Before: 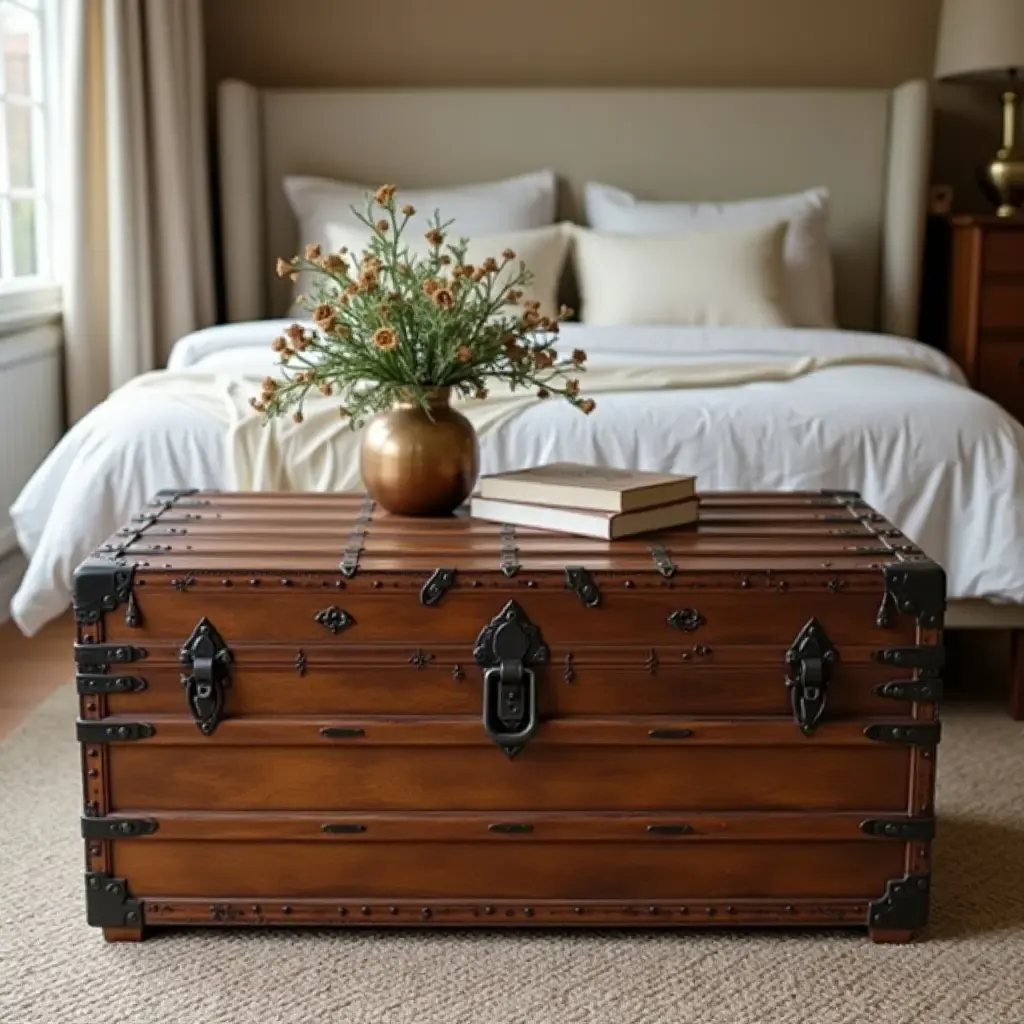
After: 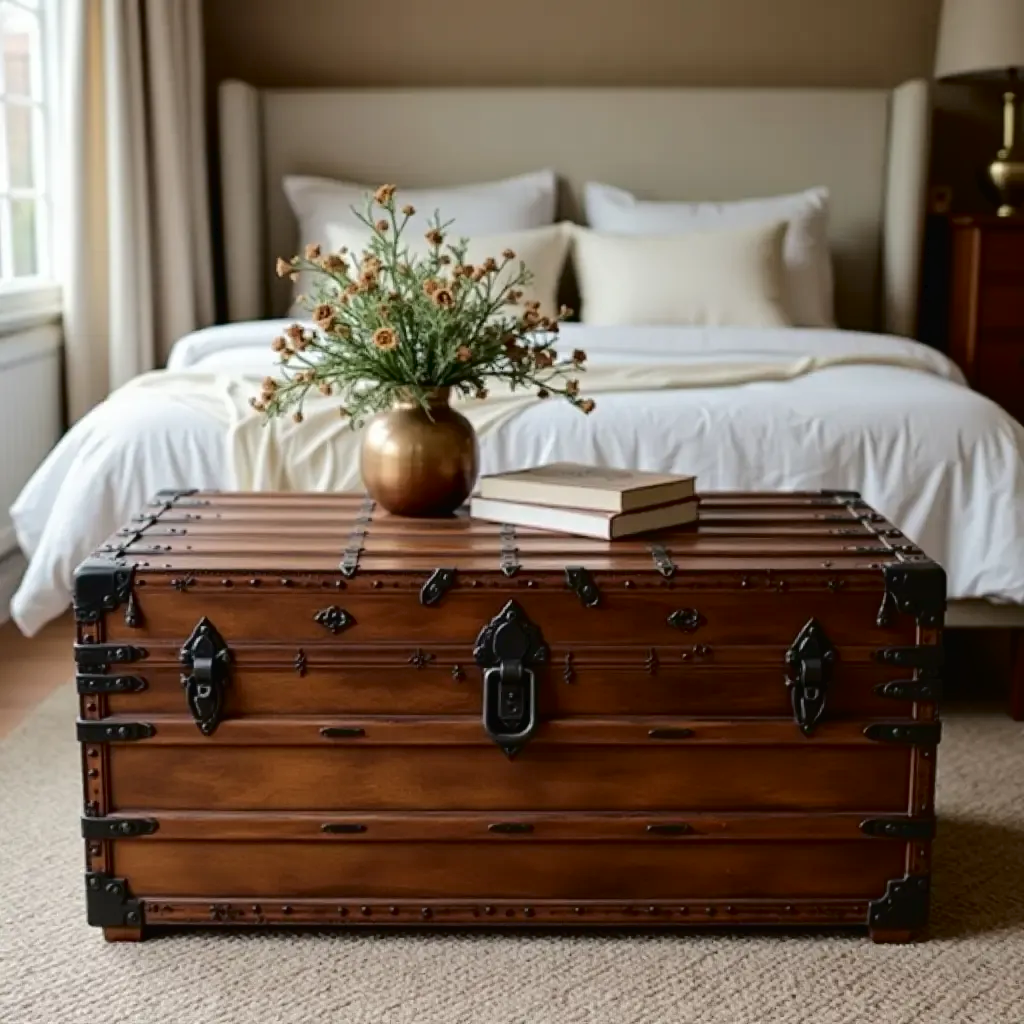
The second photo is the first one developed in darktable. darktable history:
tone curve: curves: ch0 [(0, 0) (0.003, 0.016) (0.011, 0.015) (0.025, 0.017) (0.044, 0.026) (0.069, 0.034) (0.1, 0.043) (0.136, 0.068) (0.177, 0.119) (0.224, 0.175) (0.277, 0.251) (0.335, 0.328) (0.399, 0.415) (0.468, 0.499) (0.543, 0.58) (0.623, 0.659) (0.709, 0.731) (0.801, 0.807) (0.898, 0.895) (1, 1)], color space Lab, independent channels, preserve colors none
